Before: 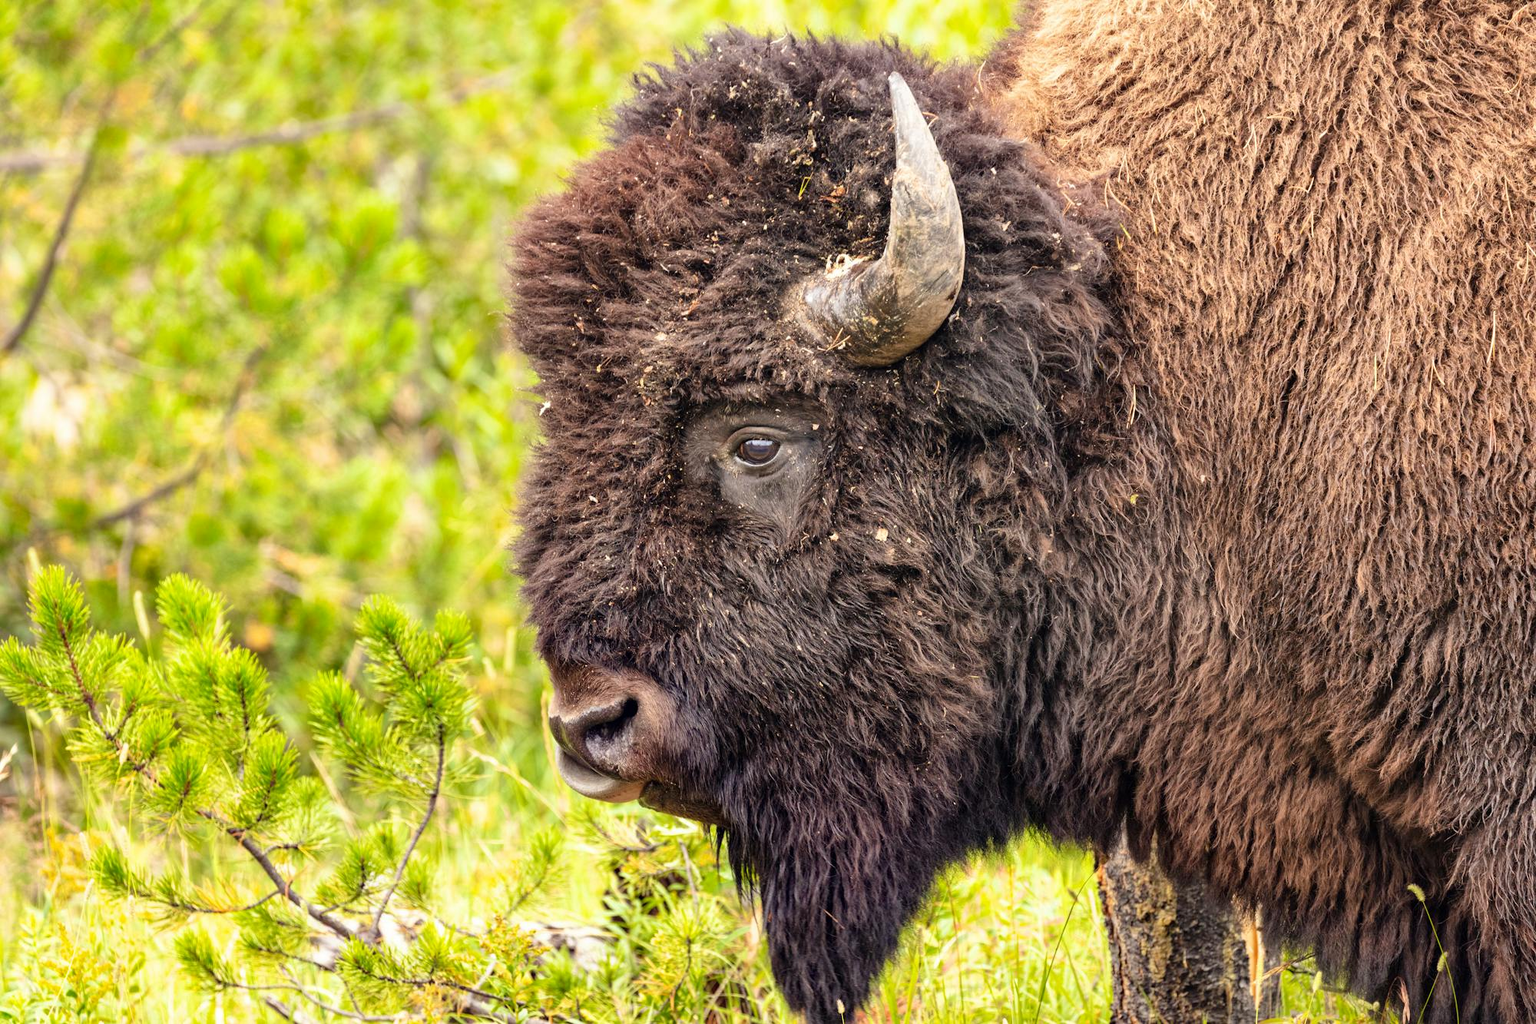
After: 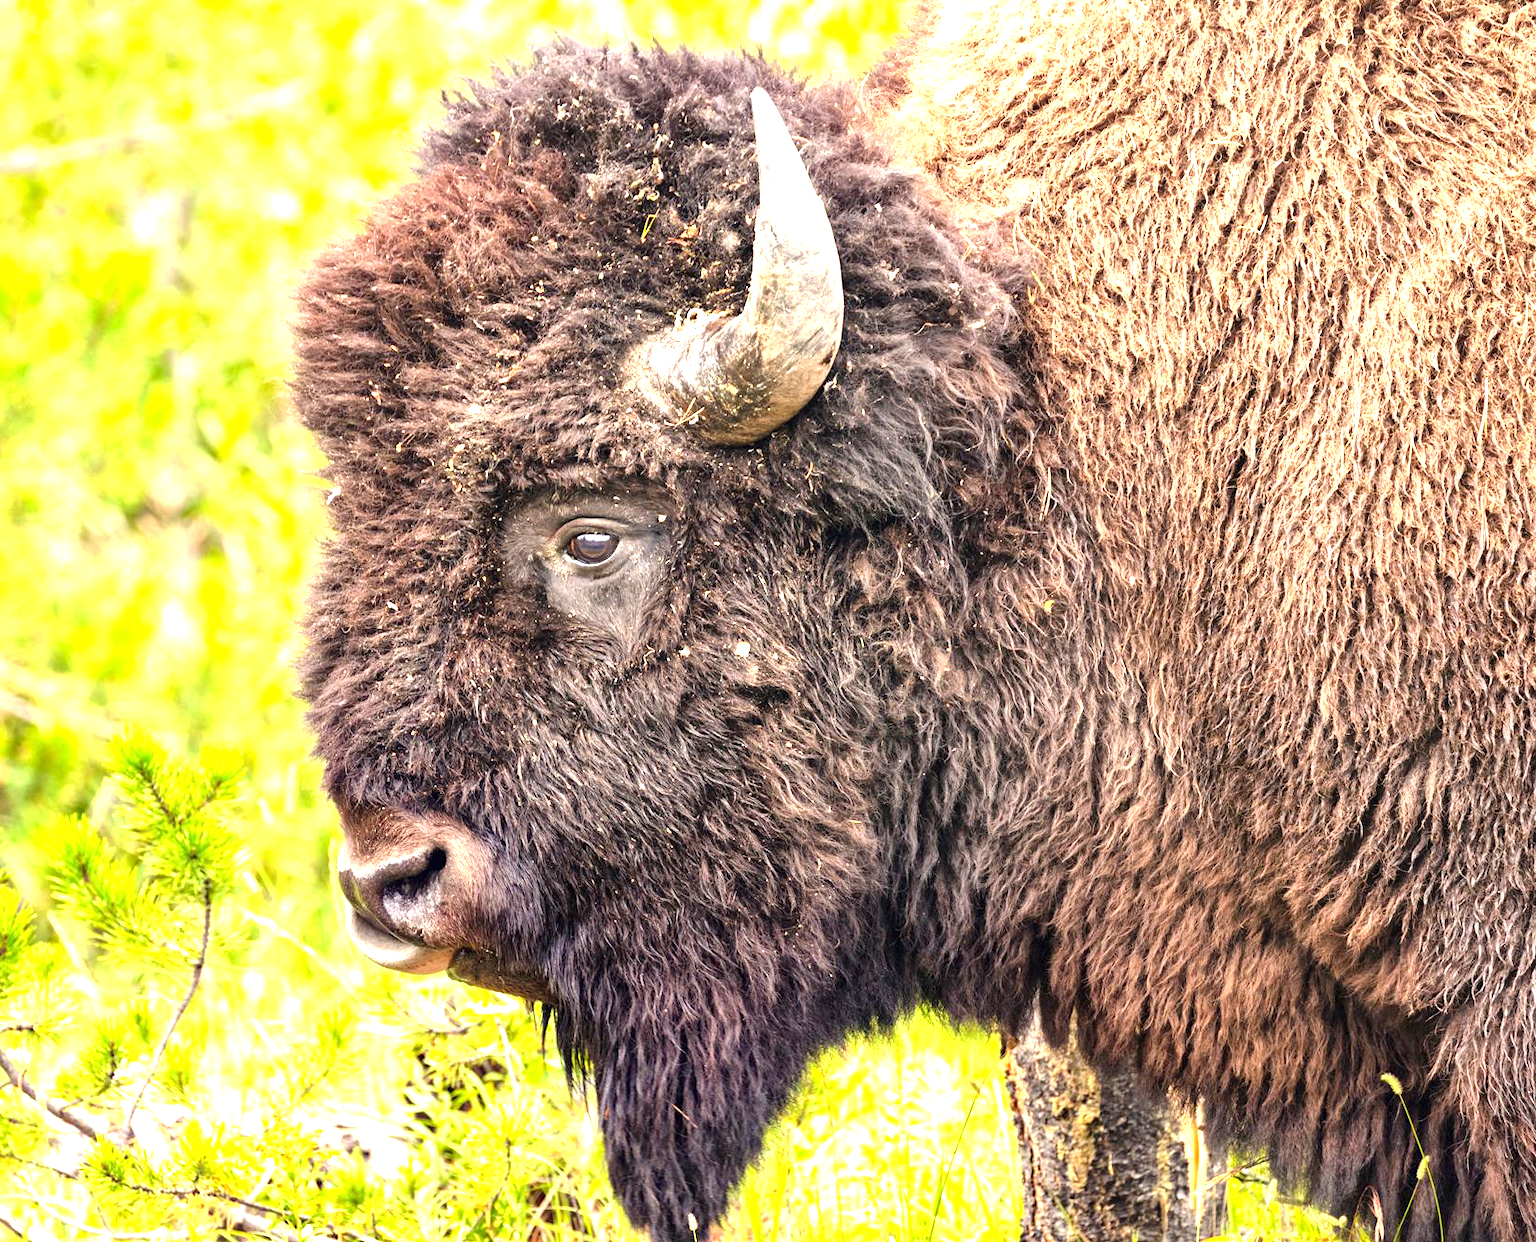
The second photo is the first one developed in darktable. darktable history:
crop: left 17.603%, bottom 0.017%
exposure: black level correction 0, exposure 1.192 EV, compensate highlight preservation false
